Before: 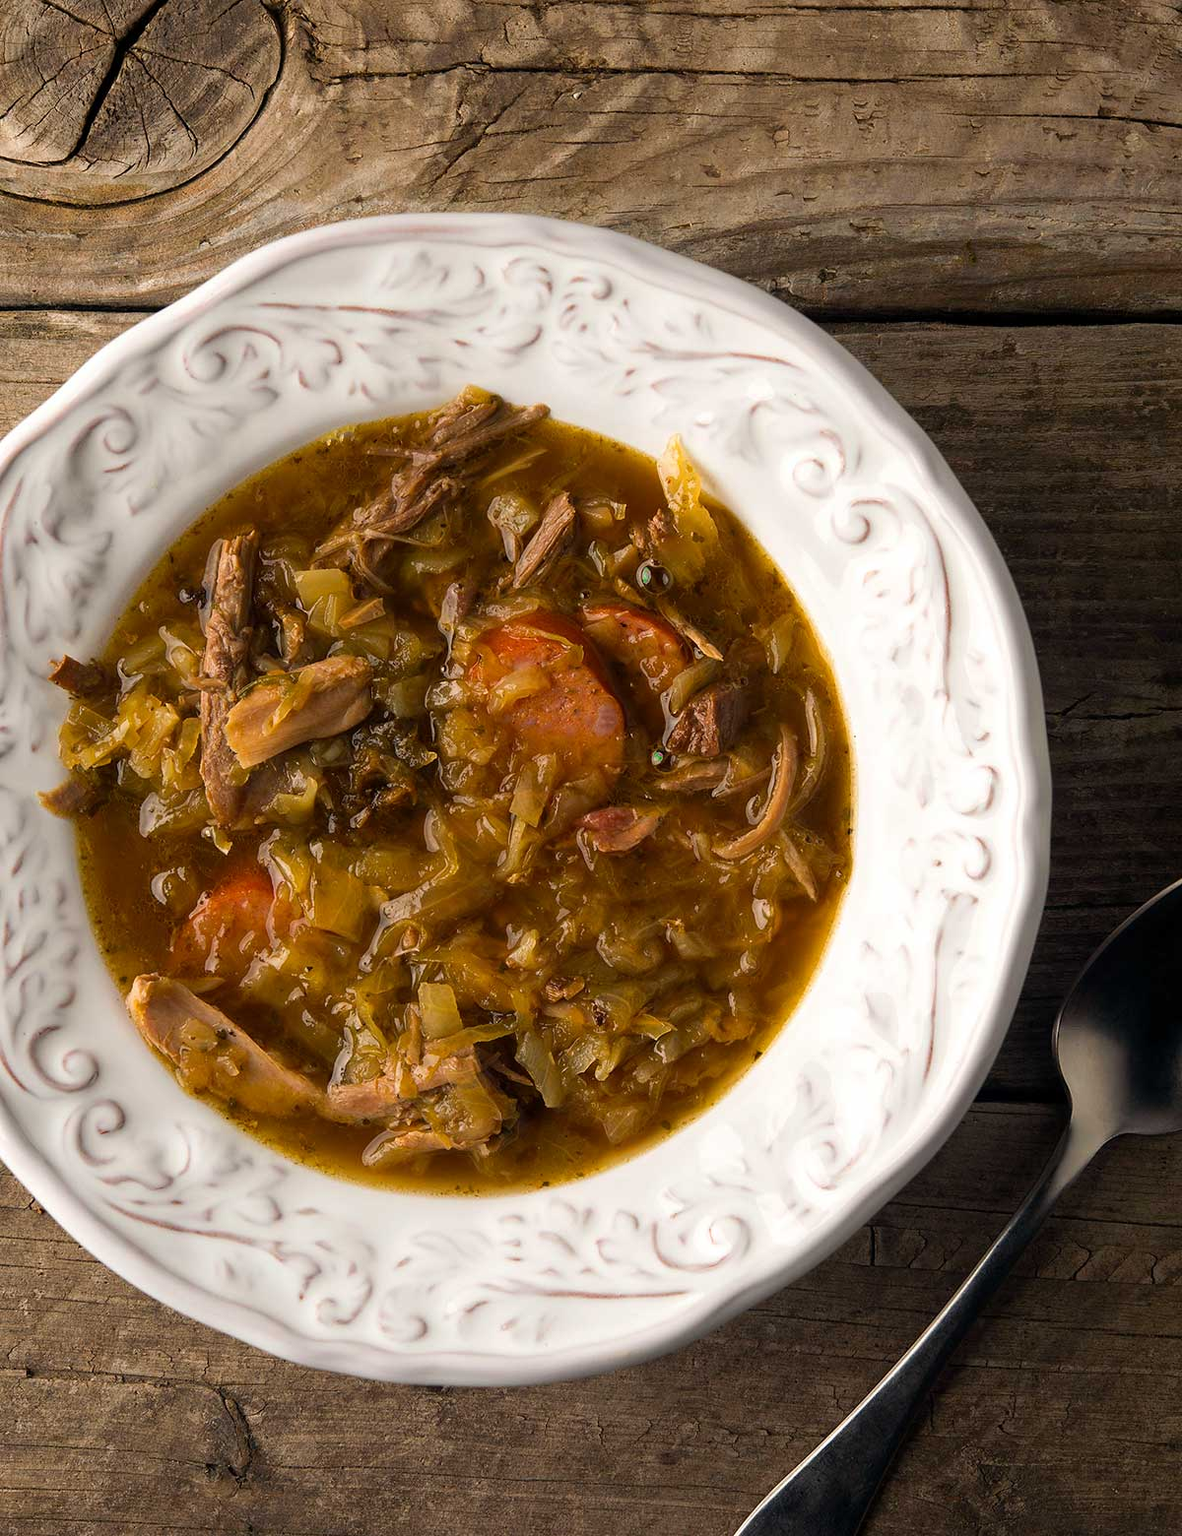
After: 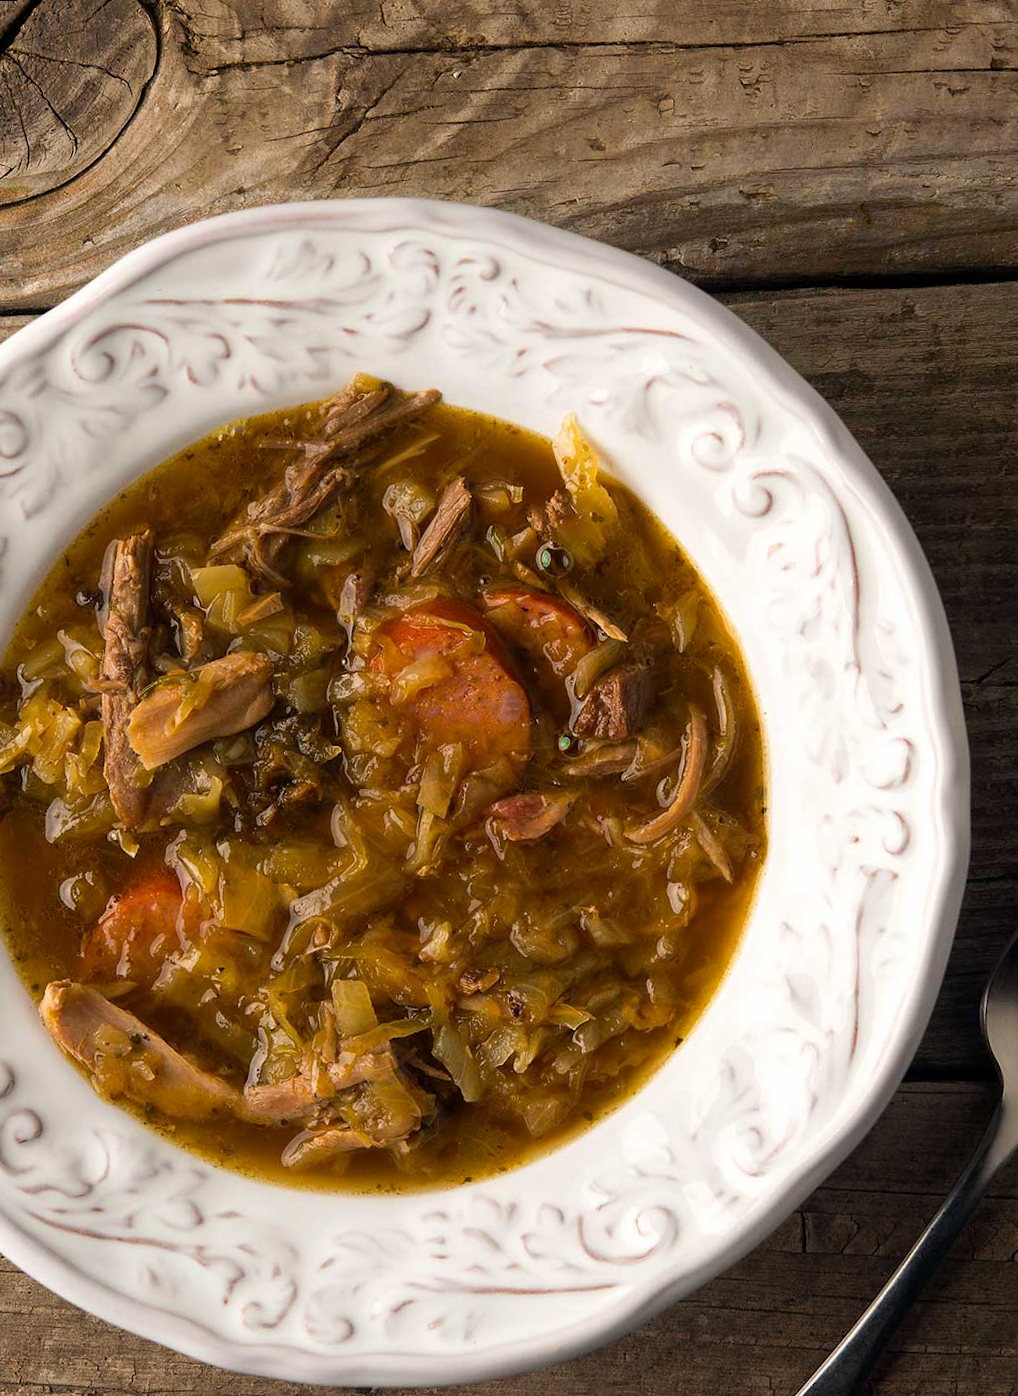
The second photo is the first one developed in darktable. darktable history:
crop: left 9.929%, top 3.475%, right 9.188%, bottom 9.529%
rotate and perspective: rotation -2.22°, lens shift (horizontal) -0.022, automatic cropping off
